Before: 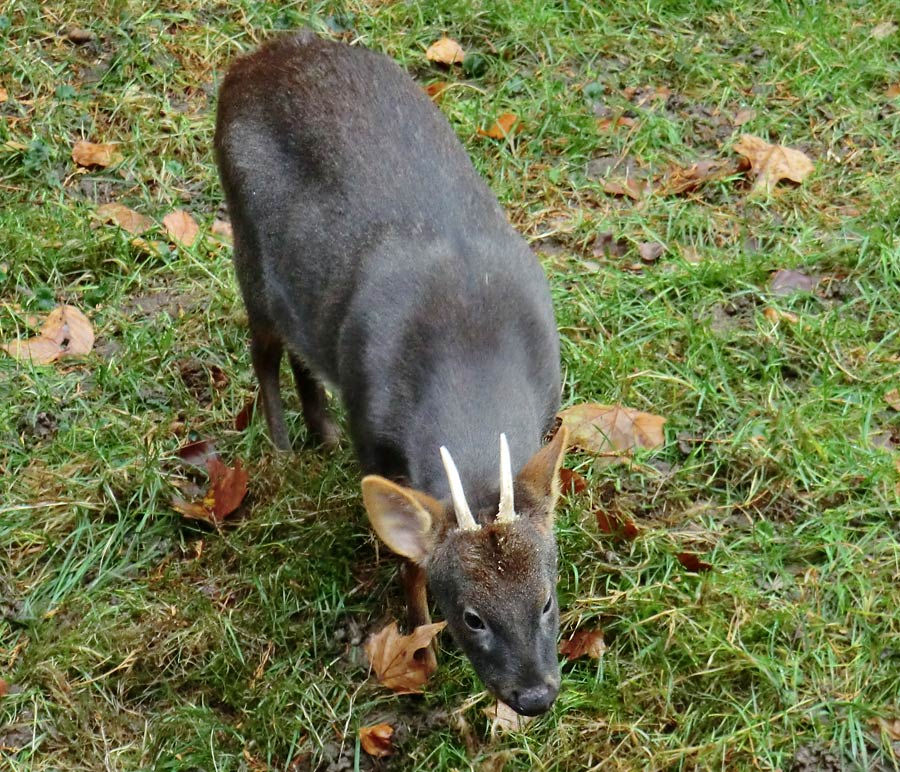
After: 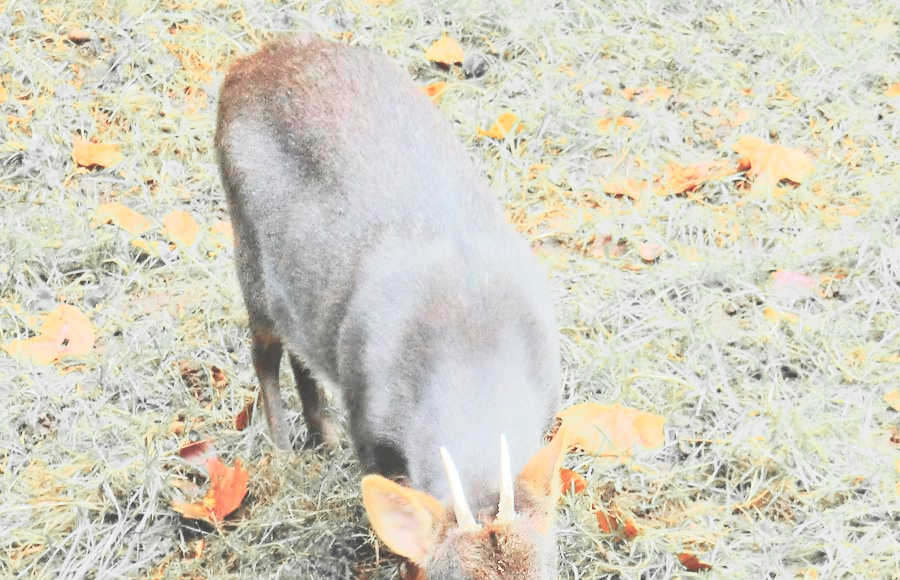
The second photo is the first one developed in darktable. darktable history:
contrast brightness saturation: brightness 0.276
color zones: curves: ch1 [(0, 0.679) (0.143, 0.647) (0.286, 0.261) (0.378, -0.011) (0.571, 0.396) (0.714, 0.399) (0.857, 0.406) (1, 0.679)]
crop: bottom 24.775%
tone curve: curves: ch0 [(0, 0) (0.003, 0.202) (0.011, 0.205) (0.025, 0.222) (0.044, 0.258) (0.069, 0.298) (0.1, 0.321) (0.136, 0.333) (0.177, 0.38) (0.224, 0.439) (0.277, 0.51) (0.335, 0.594) (0.399, 0.675) (0.468, 0.743) (0.543, 0.805) (0.623, 0.861) (0.709, 0.905) (0.801, 0.931) (0.898, 0.941) (1, 1)], color space Lab, independent channels, preserve colors none
